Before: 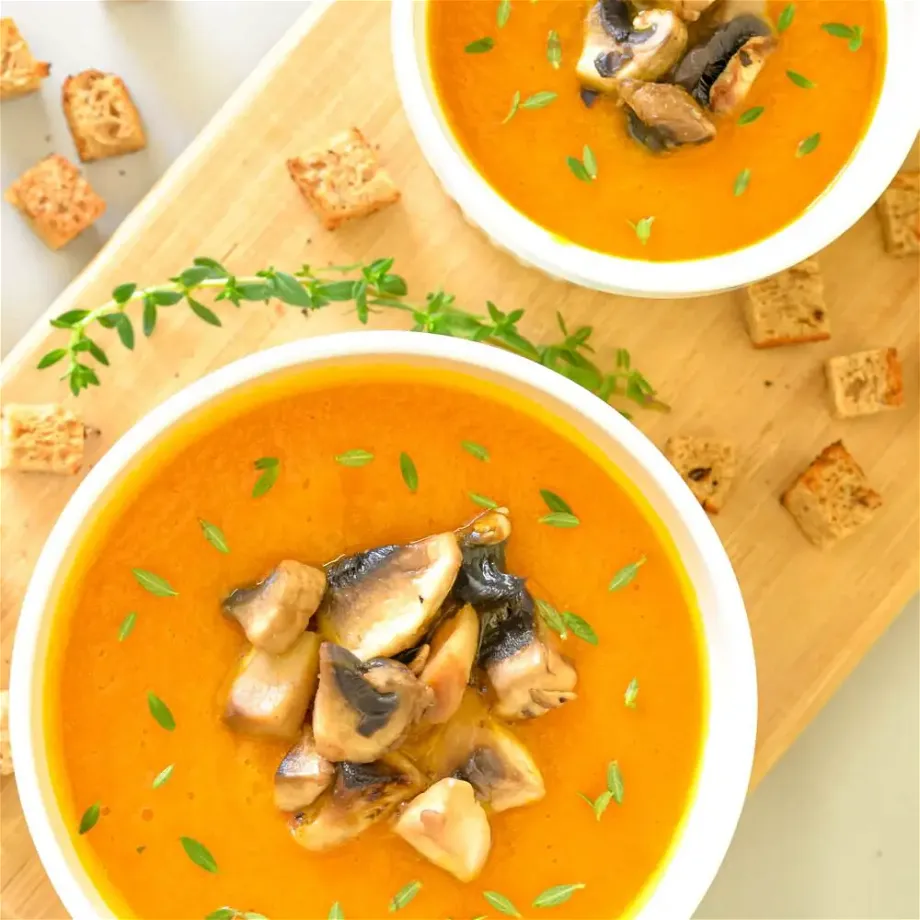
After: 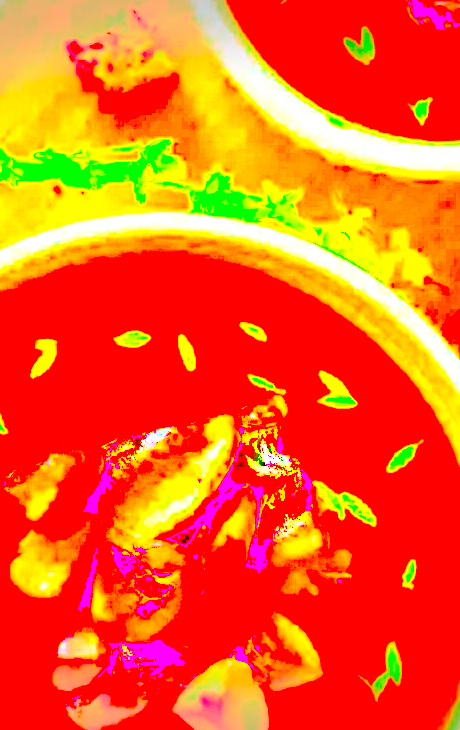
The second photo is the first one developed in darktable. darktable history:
vignetting: fall-off start 99.26%, brightness -0.479, width/height ratio 1.306, dithering 8-bit output
exposure: black level correction 0.099, exposure 3.005 EV, compensate highlight preservation false
contrast brightness saturation: contrast 0.985, brightness 0.991, saturation 0.987
crop and rotate: angle 0.024°, left 24.213%, top 13.023%, right 25.763%, bottom 7.495%
